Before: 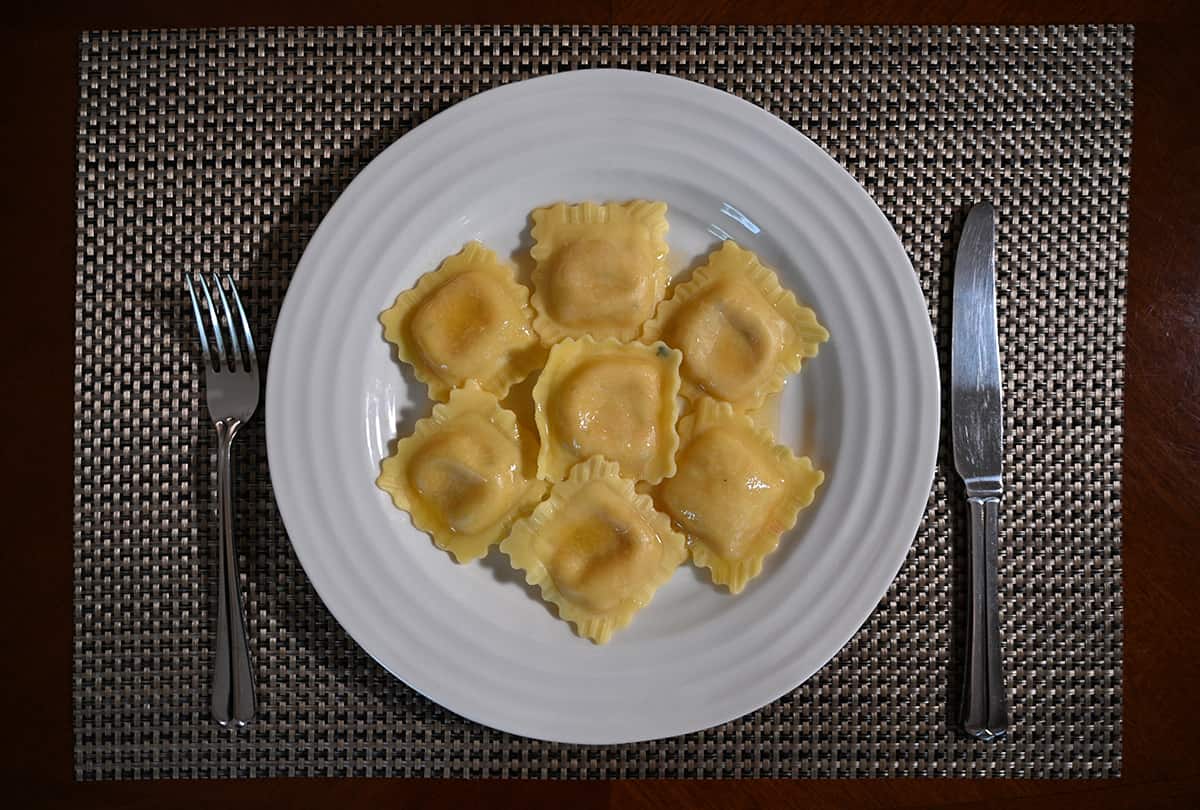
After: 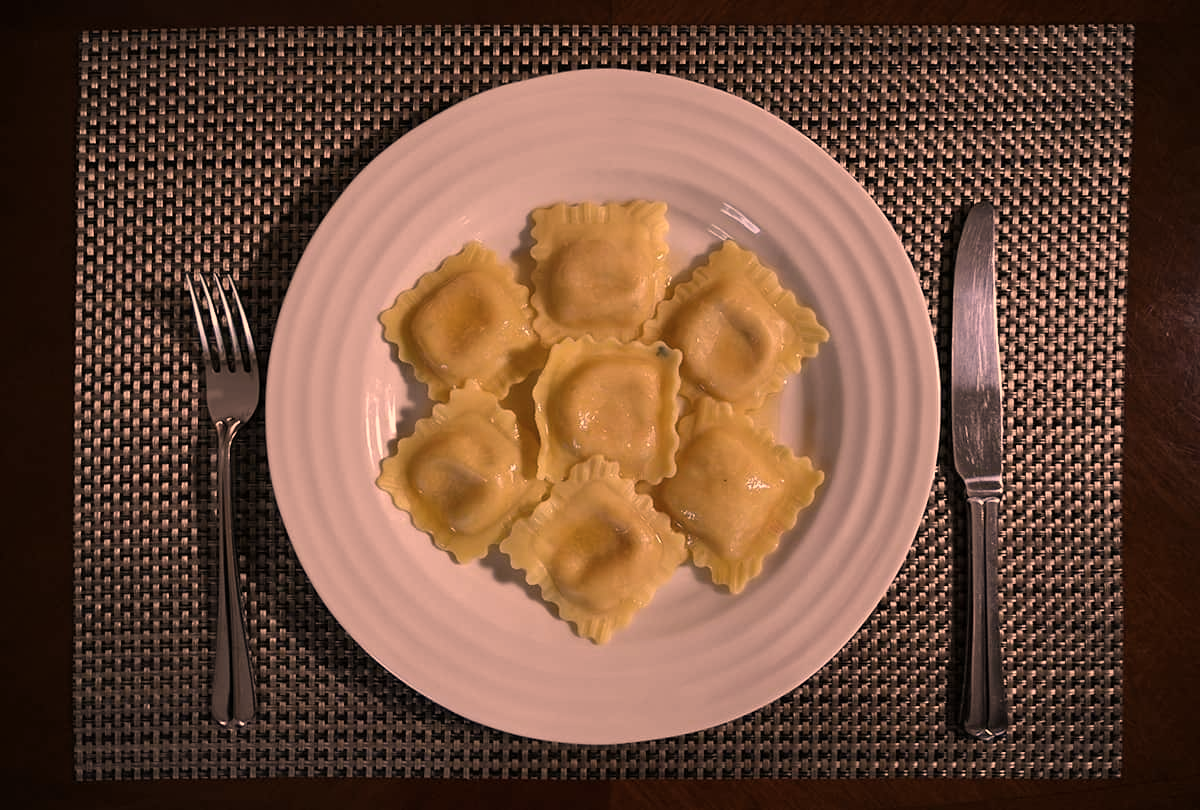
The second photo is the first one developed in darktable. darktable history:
color correction: highlights a* 39.65, highlights b* 39.59, saturation 0.686
